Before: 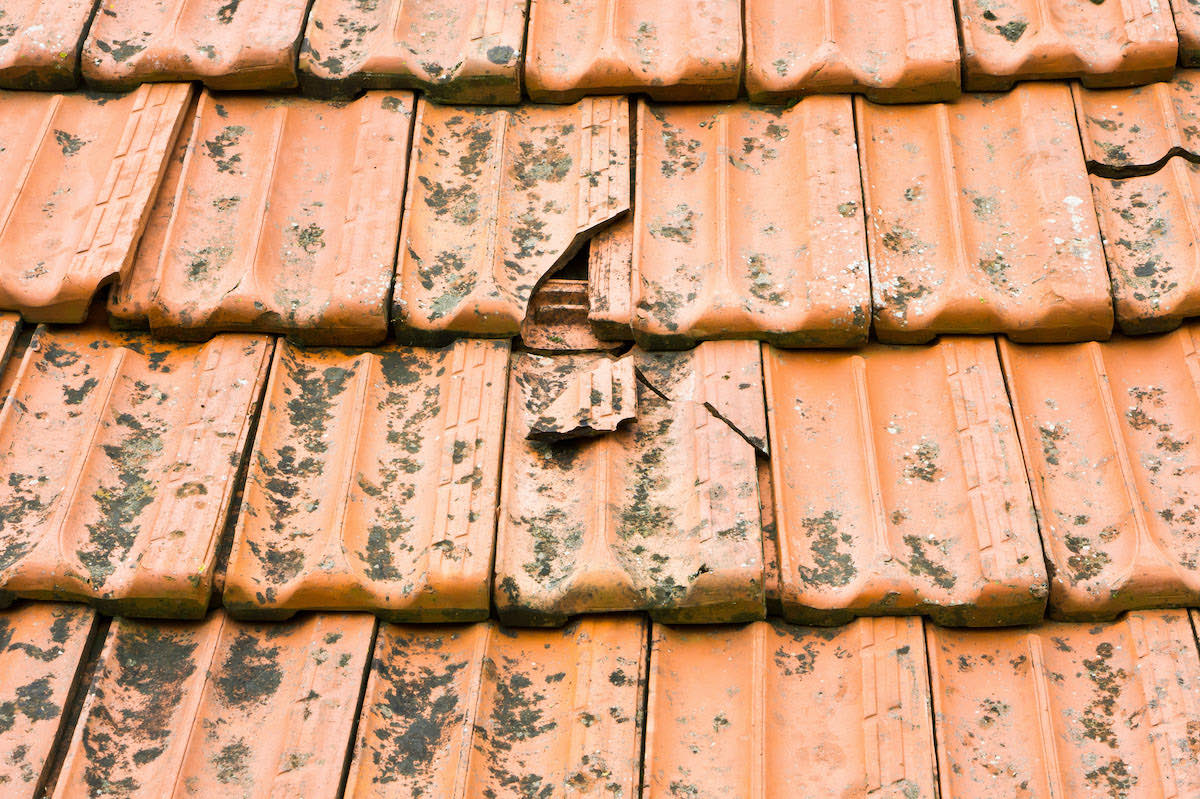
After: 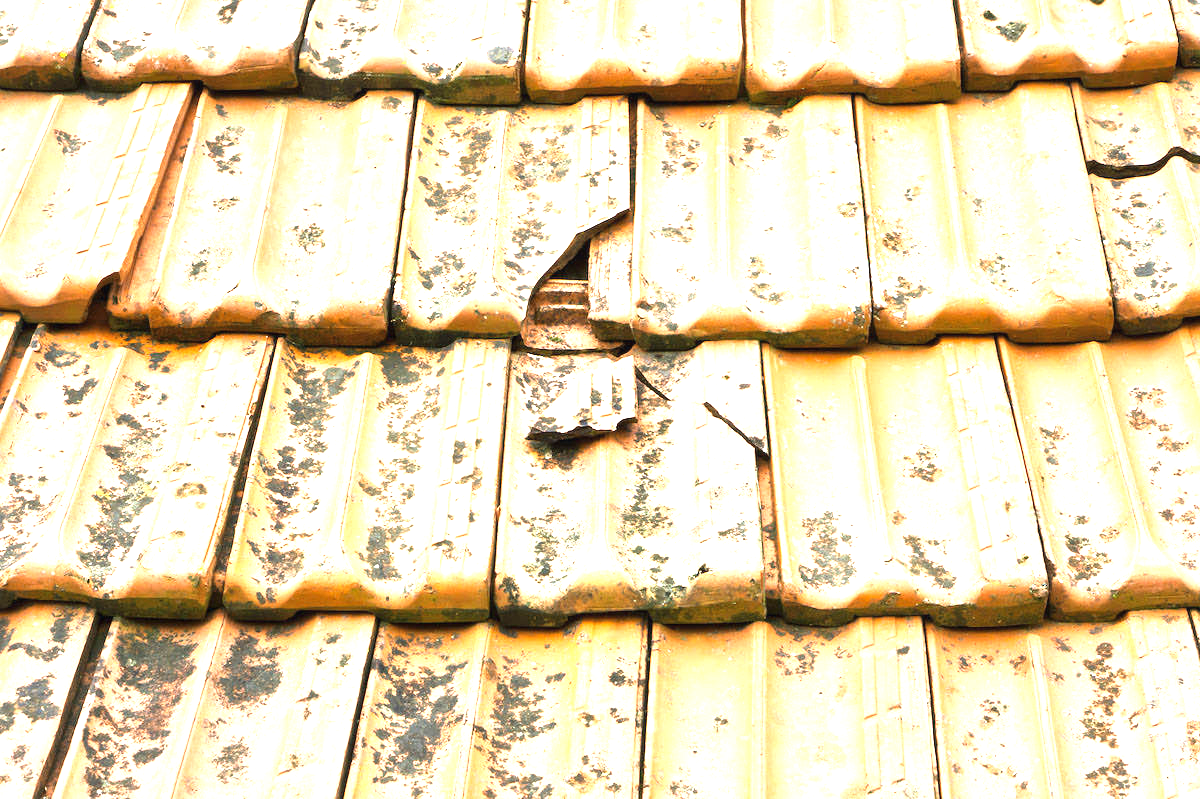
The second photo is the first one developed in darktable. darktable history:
exposure: black level correction -0.002, exposure 1.334 EV, compensate exposure bias true, compensate highlight preservation false
local contrast: mode bilateral grid, contrast 29, coarseness 26, midtone range 0.2
